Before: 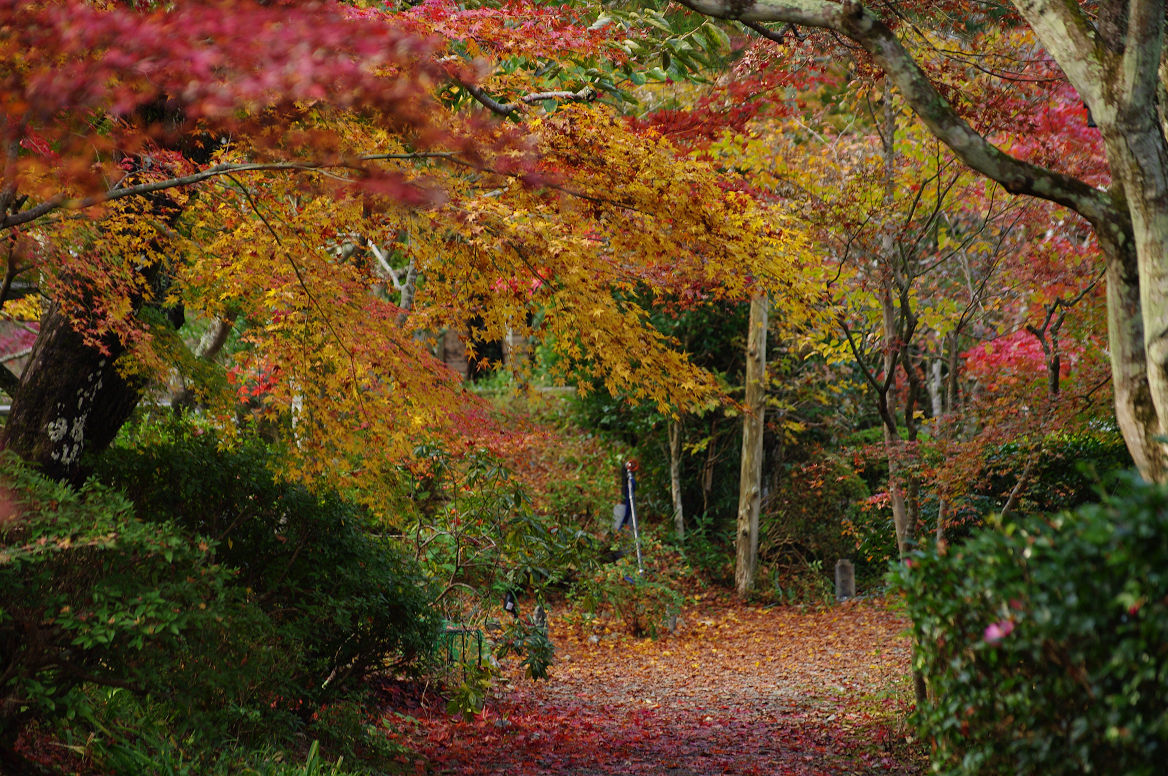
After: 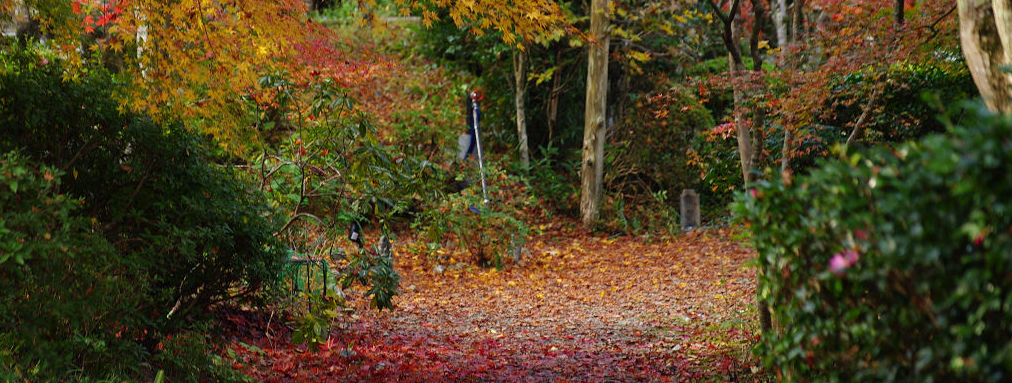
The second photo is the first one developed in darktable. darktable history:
crop and rotate: left 13.276%, top 47.778%, bottom 2.855%
exposure: compensate highlight preservation false
levels: mode automatic, levels [0, 0.476, 0.951]
